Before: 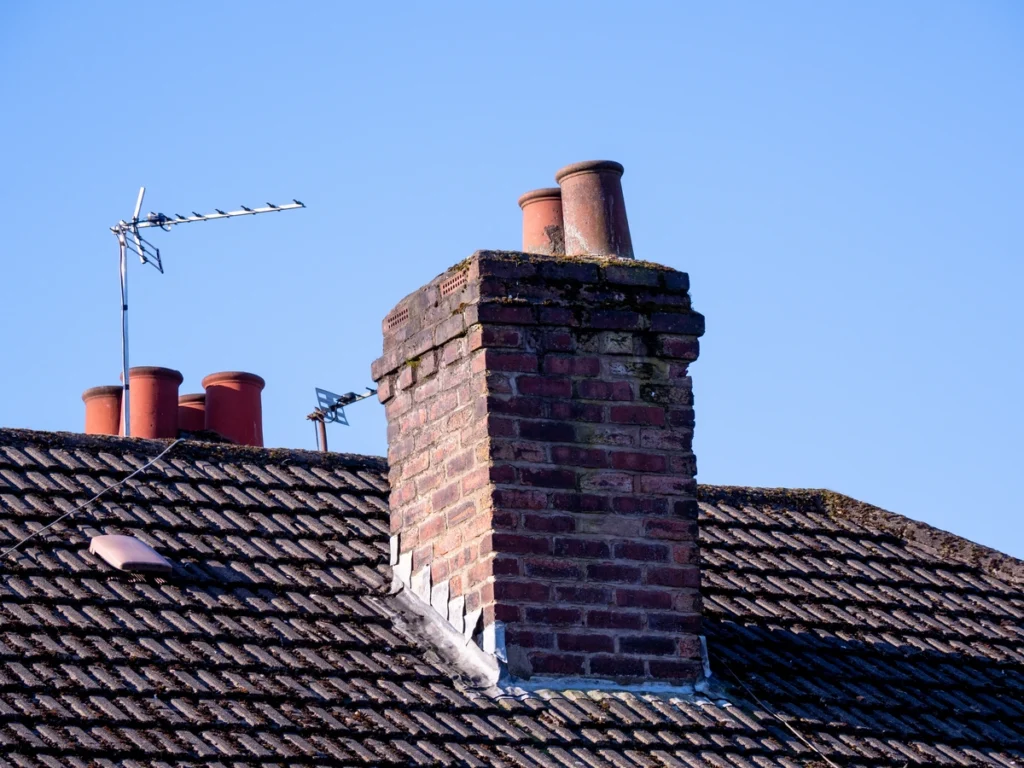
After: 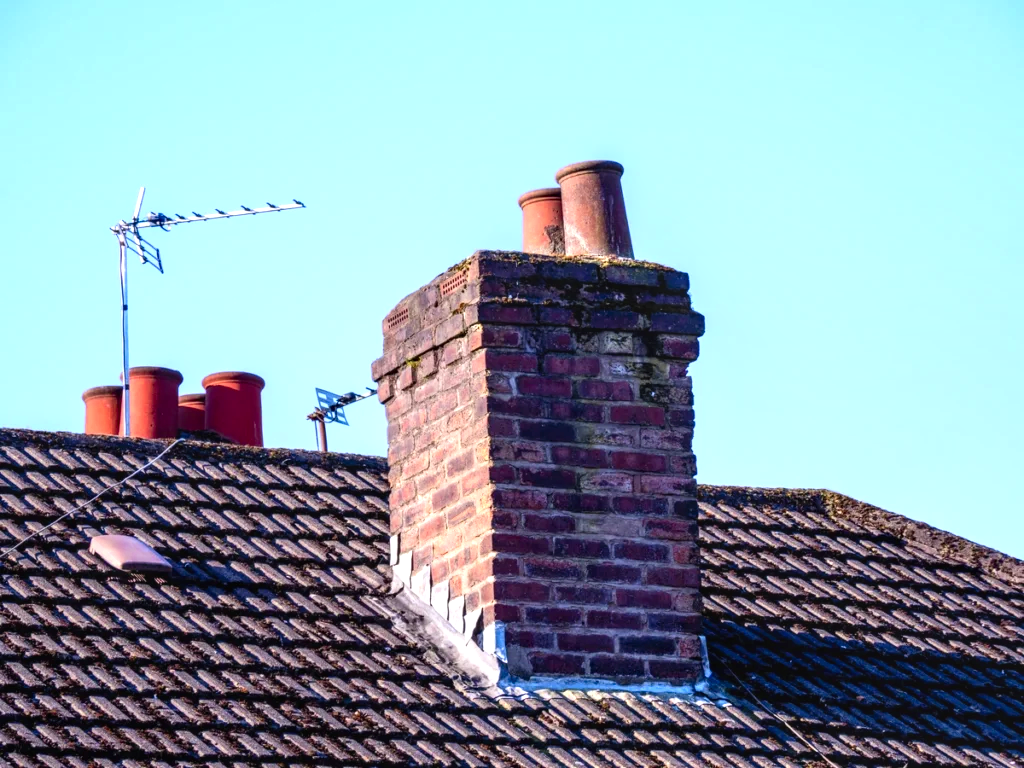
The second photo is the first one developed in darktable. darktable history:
color zones: curves: ch0 [(0.004, 0.305) (0.261, 0.623) (0.389, 0.399) (0.708, 0.571) (0.947, 0.34)]; ch1 [(0.025, 0.645) (0.229, 0.584) (0.326, 0.551) (0.484, 0.262) (0.757, 0.643)]
exposure: black level correction 0, exposure 0.5 EV, compensate highlight preservation false
local contrast: on, module defaults
contrast brightness saturation: contrast 0.15, brightness 0.05
